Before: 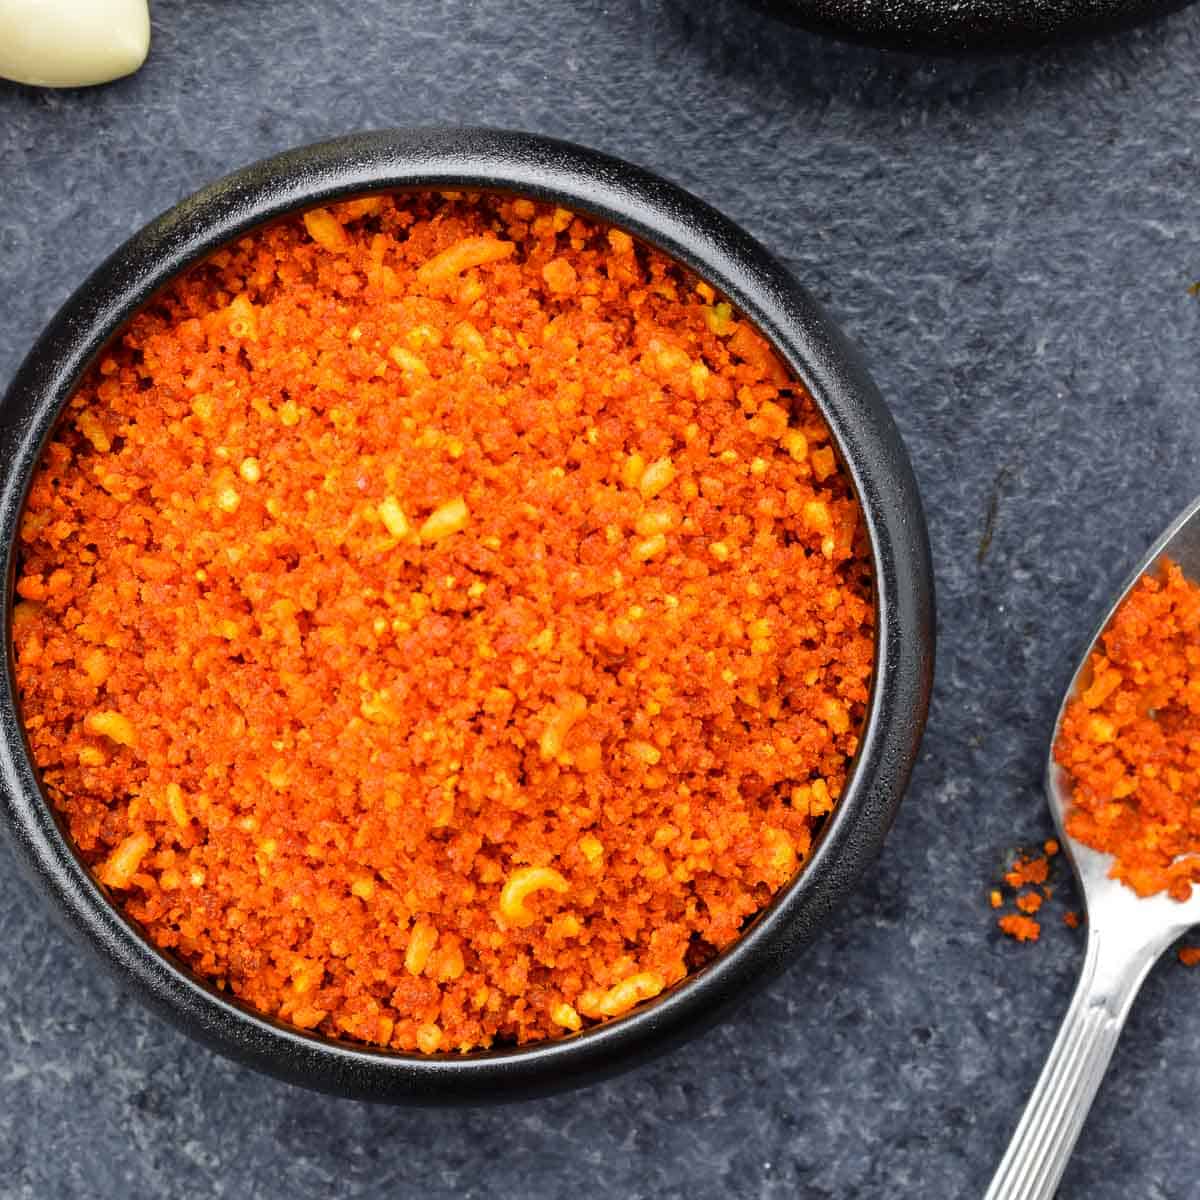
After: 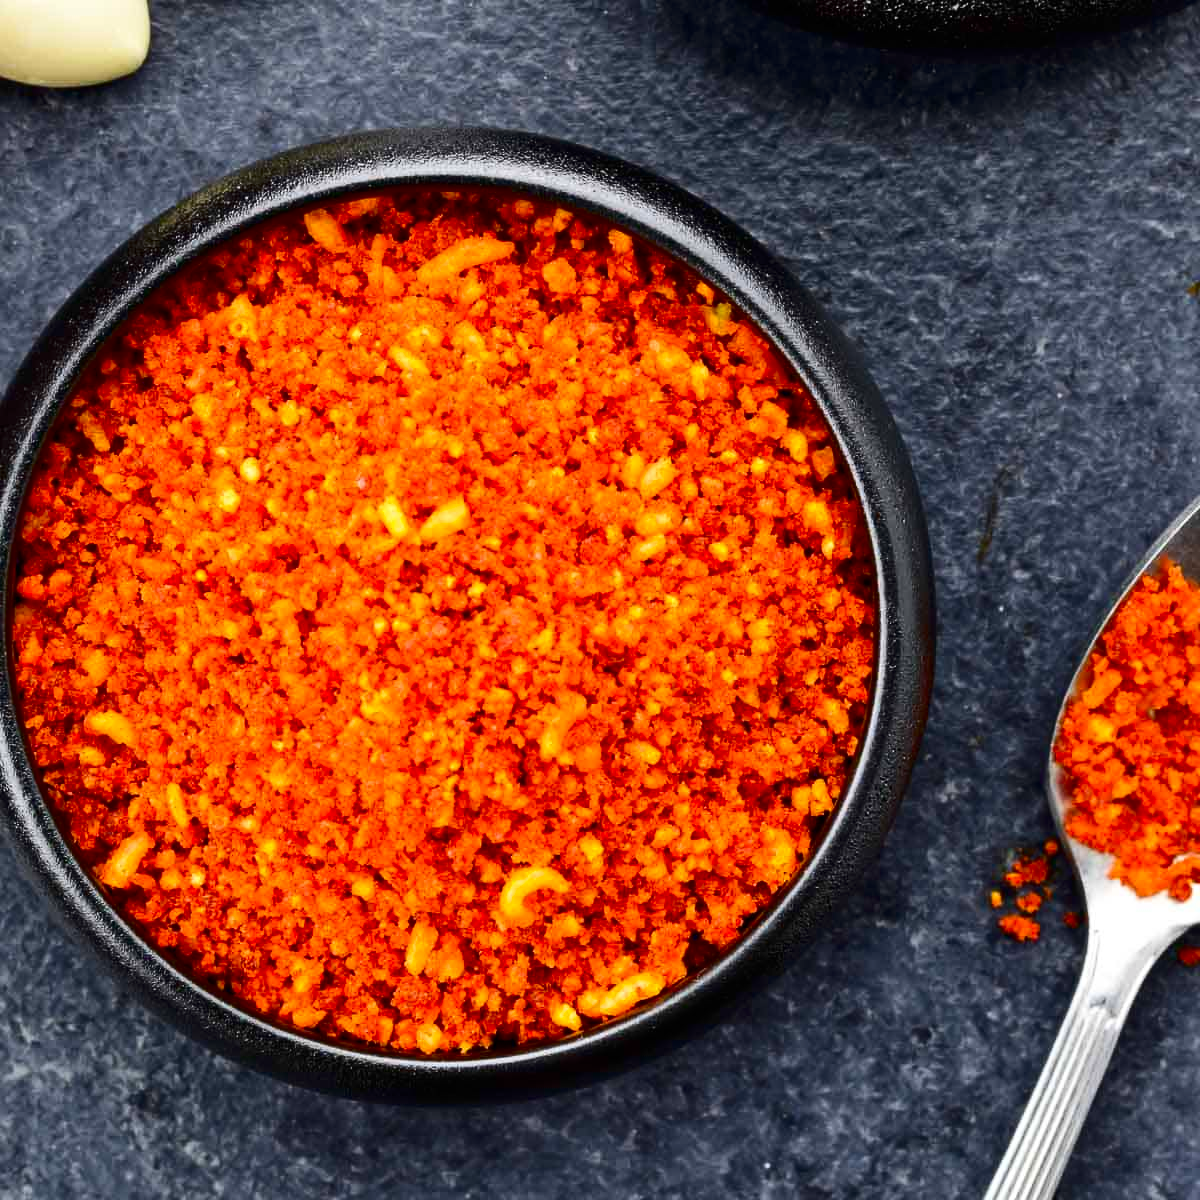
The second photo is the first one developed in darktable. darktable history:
contrast brightness saturation: contrast 0.211, brightness -0.1, saturation 0.21
